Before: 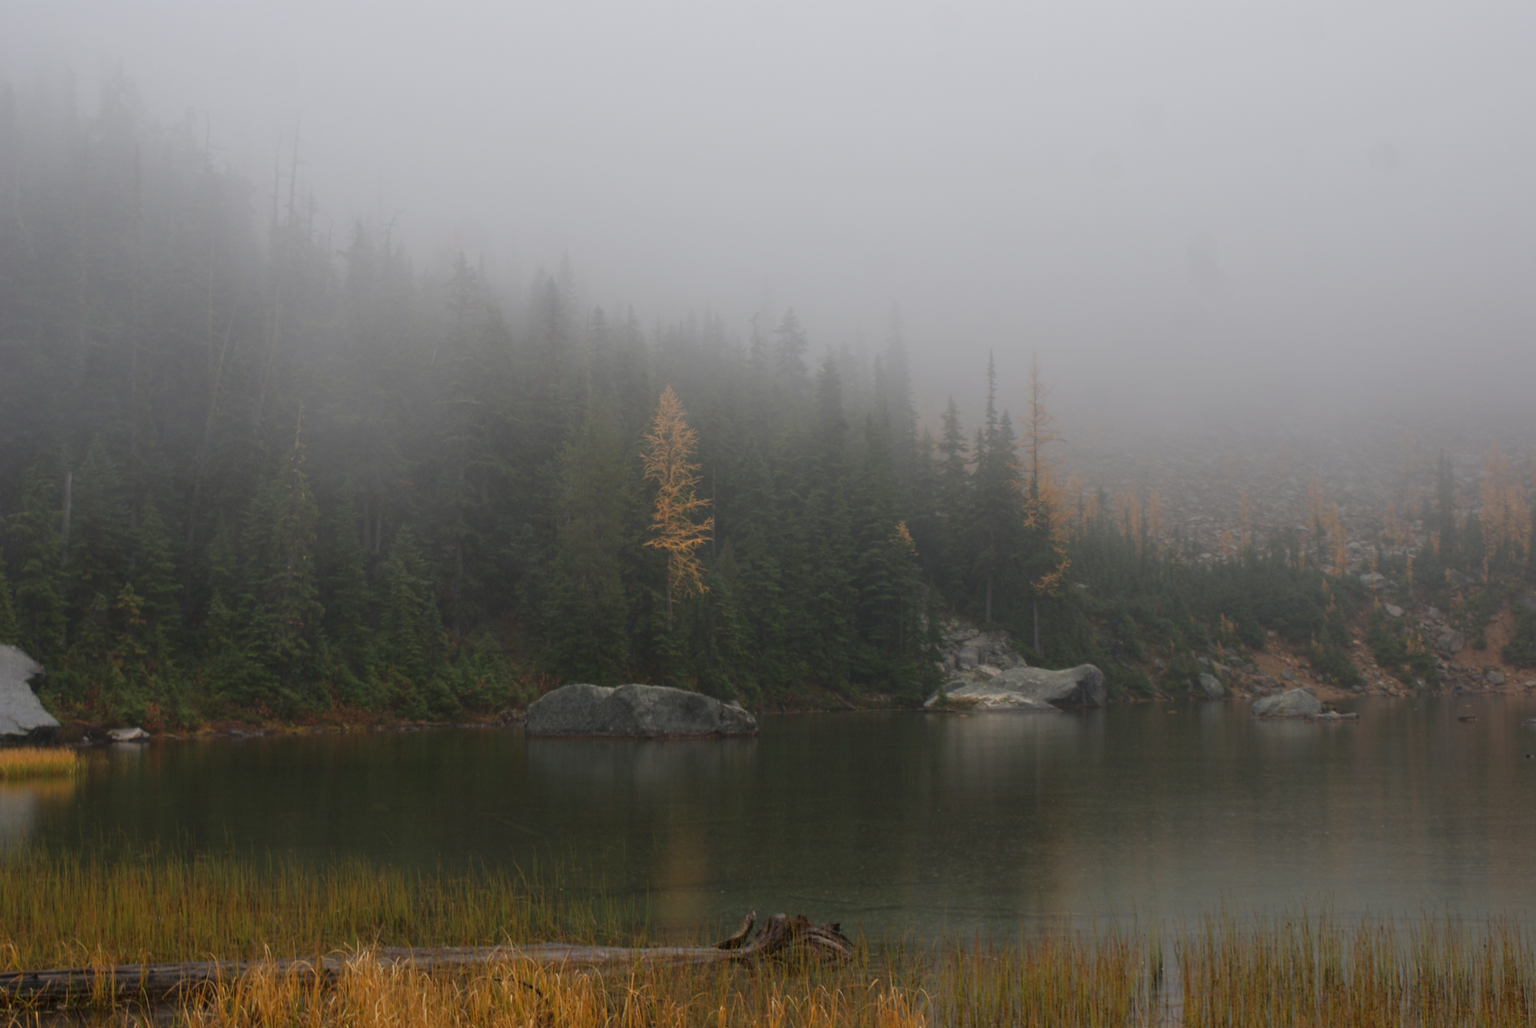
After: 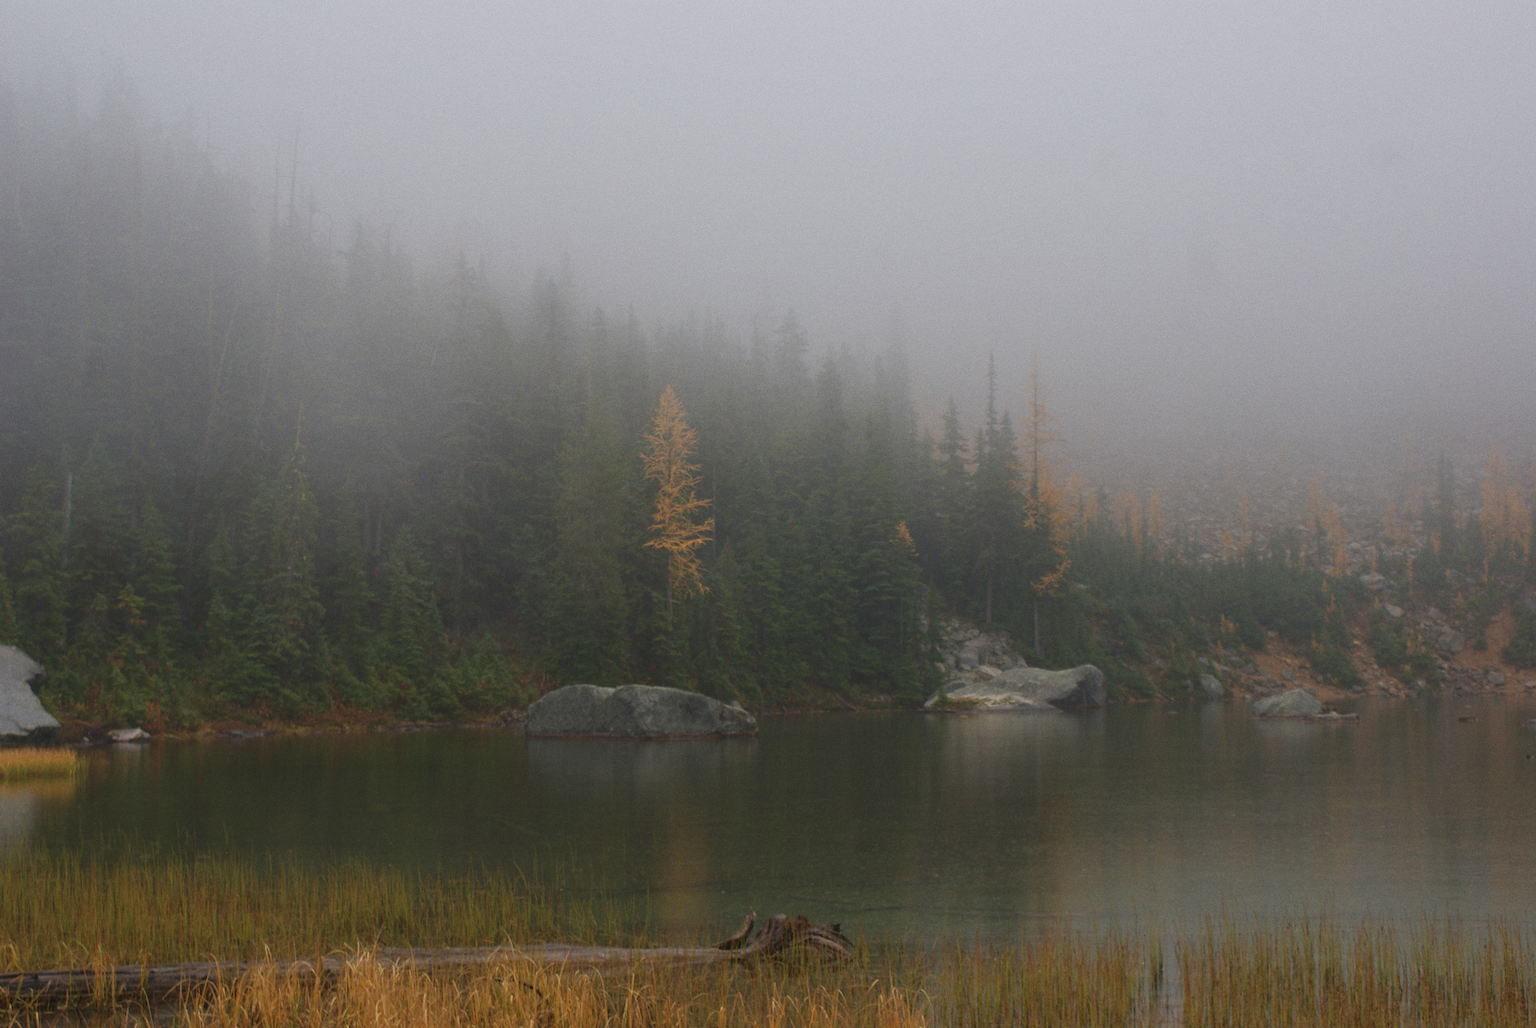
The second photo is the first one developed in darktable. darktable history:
velvia: on, module defaults
grain: coarseness 0.09 ISO
contrast brightness saturation: contrast -0.1, saturation -0.1
